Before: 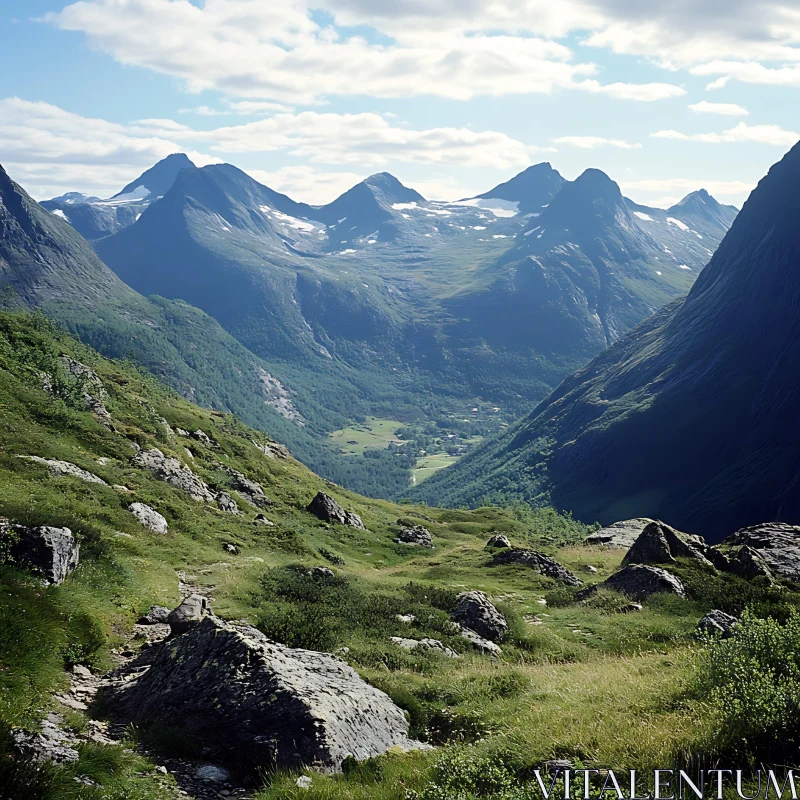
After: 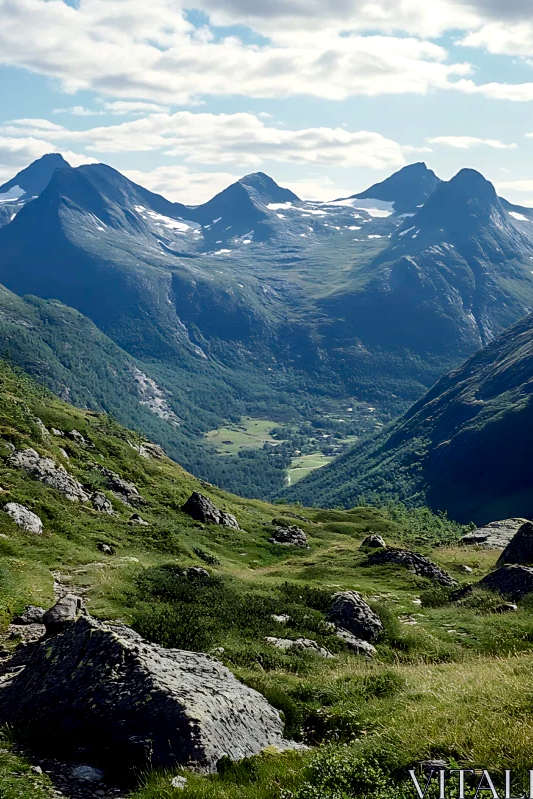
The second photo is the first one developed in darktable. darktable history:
contrast brightness saturation: contrast 0.068, brightness -0.151, saturation 0.11
local contrast: on, module defaults
crop and rotate: left 15.627%, right 17.69%
